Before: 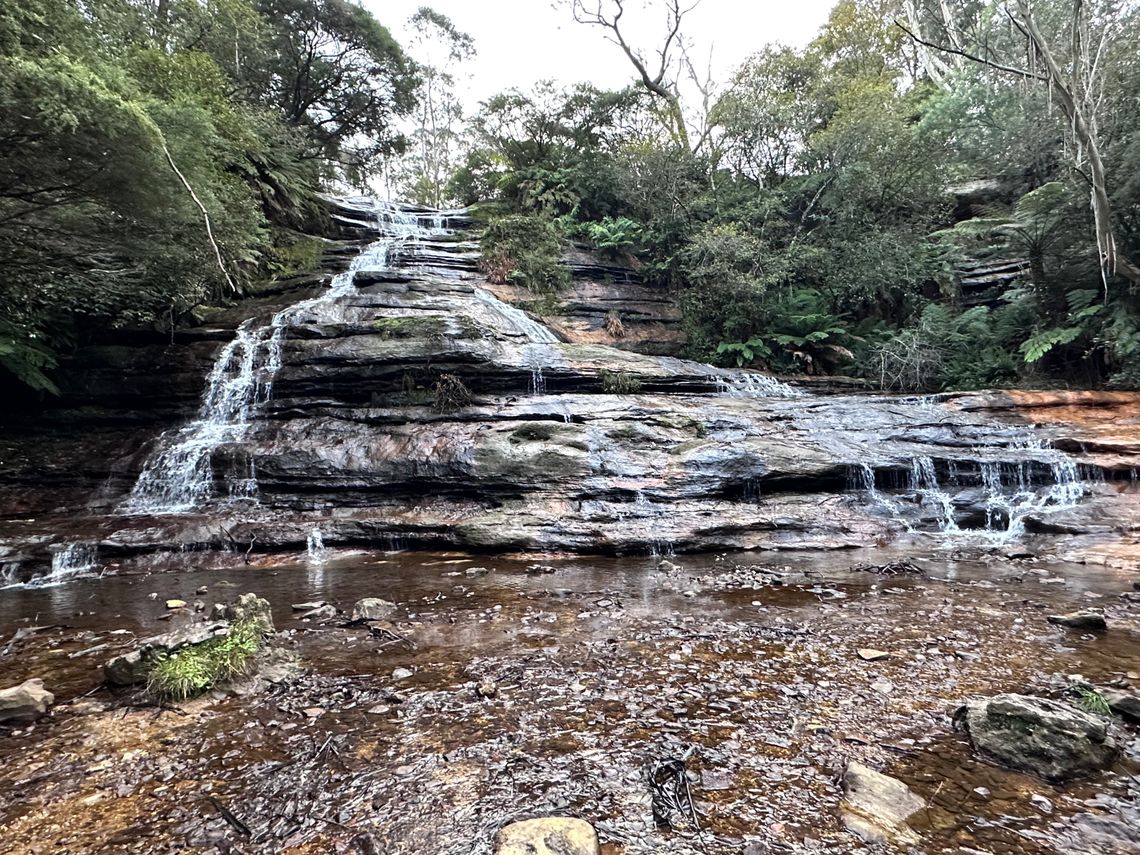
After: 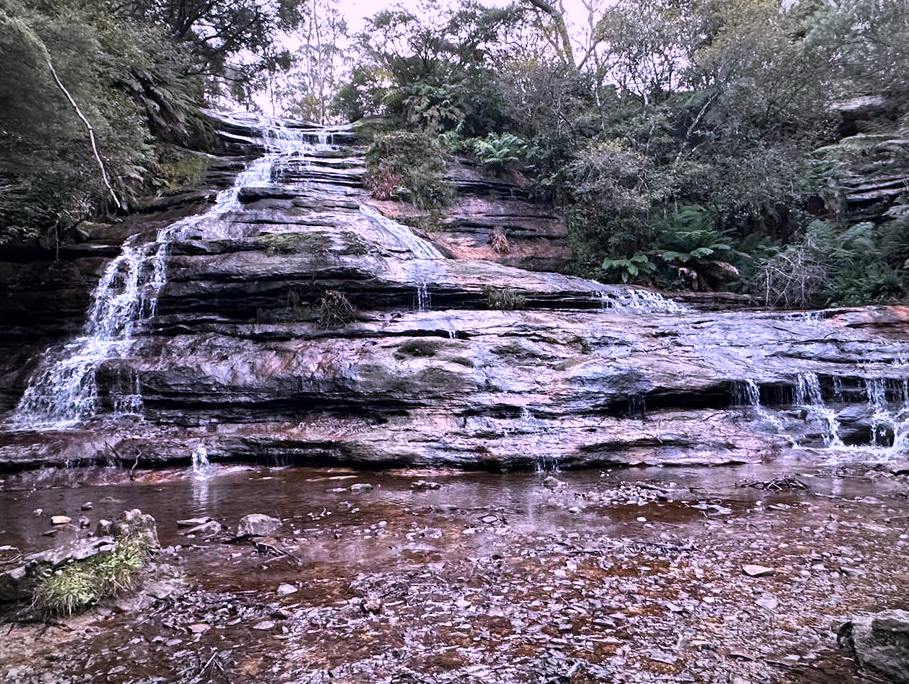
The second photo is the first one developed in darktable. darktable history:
contrast brightness saturation: saturation 0.095
crop and rotate: left 10.123%, top 9.863%, right 10.066%, bottom 10.111%
color correction: highlights a* 15.16, highlights b* -24.69
vignetting: fall-off start 86.95%, brightness -0.348, automatic ratio true
